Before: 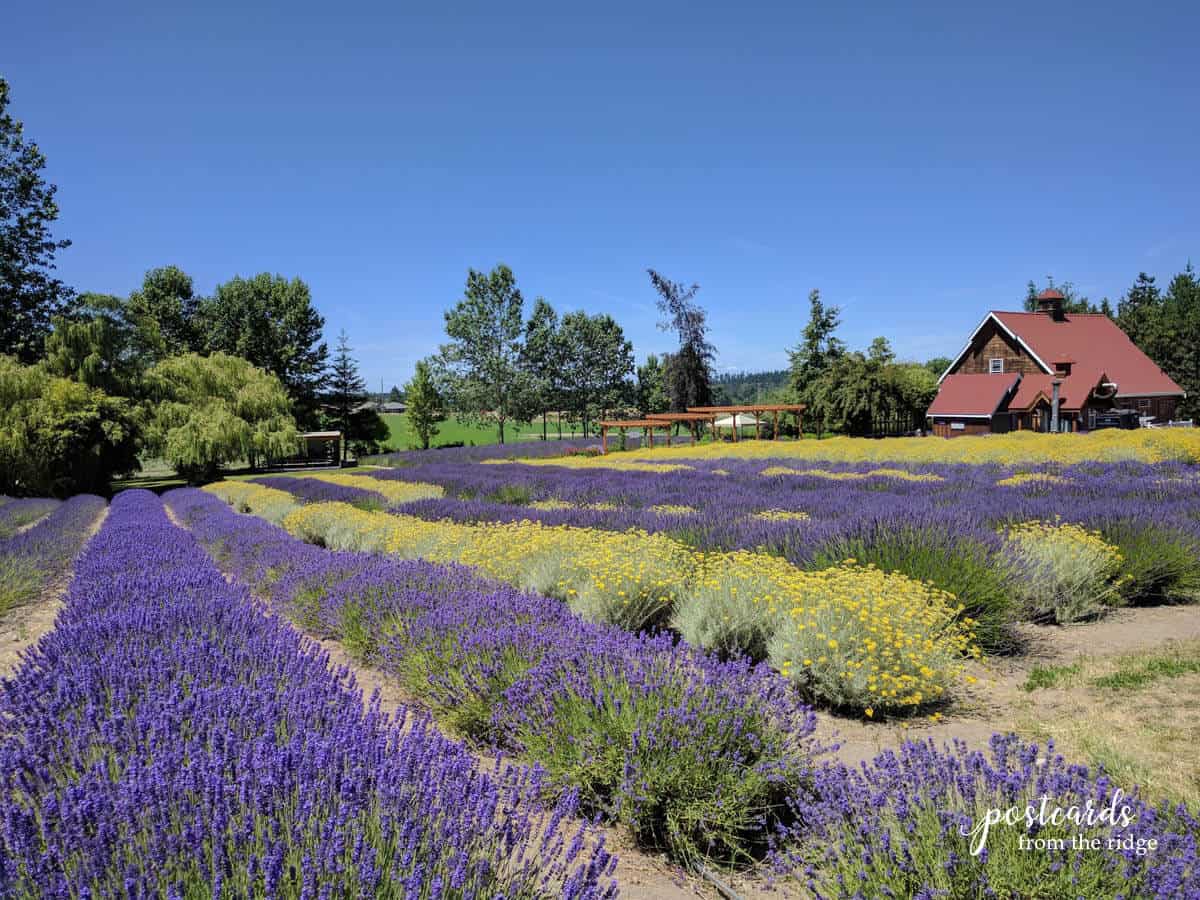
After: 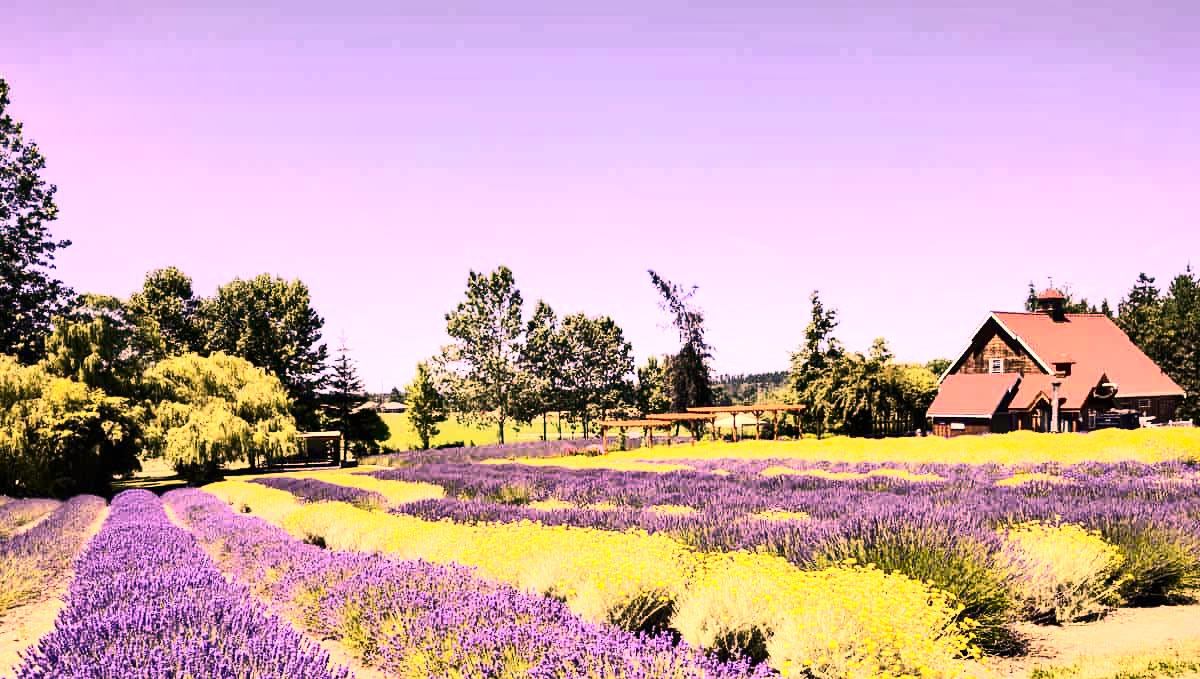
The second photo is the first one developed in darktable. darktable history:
shadows and highlights: soften with gaussian
crop: bottom 24.53%
contrast brightness saturation: contrast 0.412, brightness 0.043, saturation 0.254
color correction: highlights a* 39.9, highlights b* 39.87, saturation 0.693
exposure: black level correction 0, exposure 1.2 EV, compensate exposure bias true, compensate highlight preservation false
levels: levels [0, 0.51, 1]
